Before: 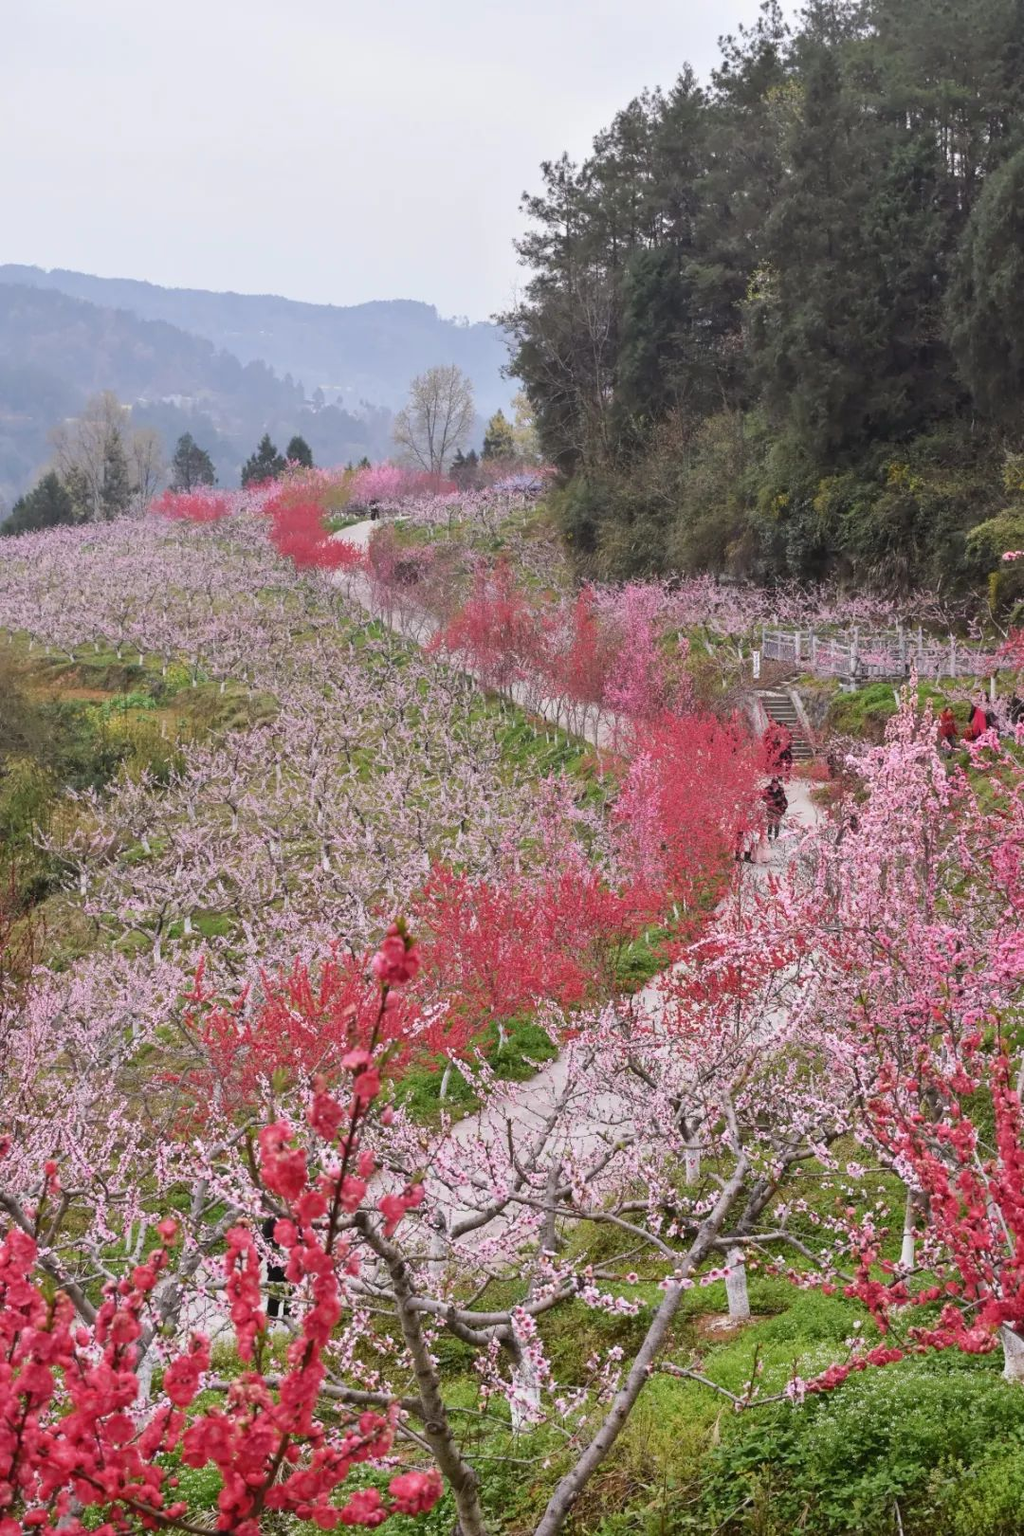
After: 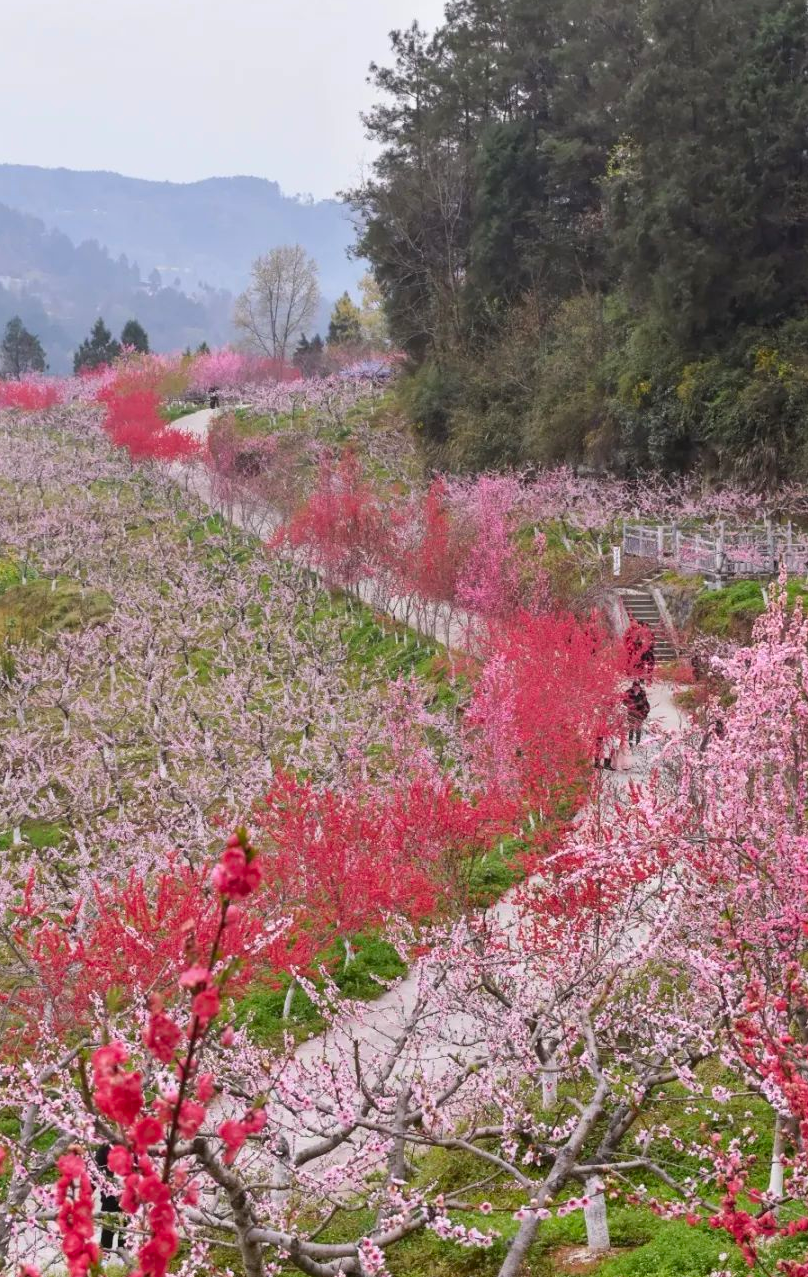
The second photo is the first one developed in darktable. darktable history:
tone equalizer: on, module defaults
crop: left 16.768%, top 8.653%, right 8.362%, bottom 12.485%
contrast brightness saturation: saturation 0.18
